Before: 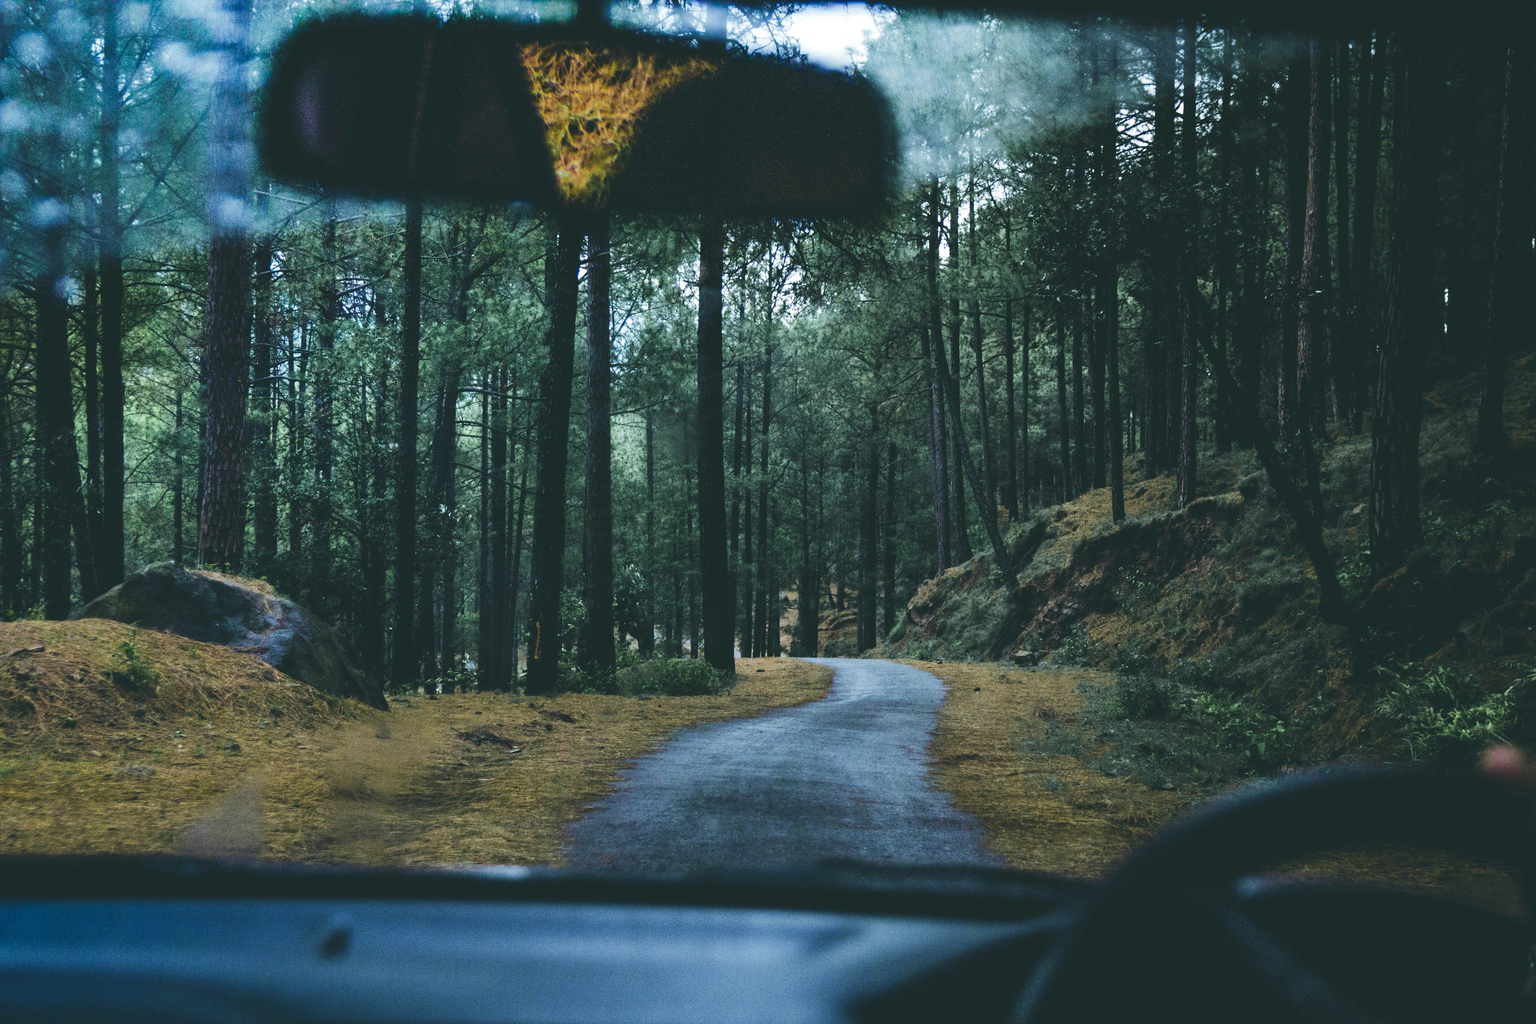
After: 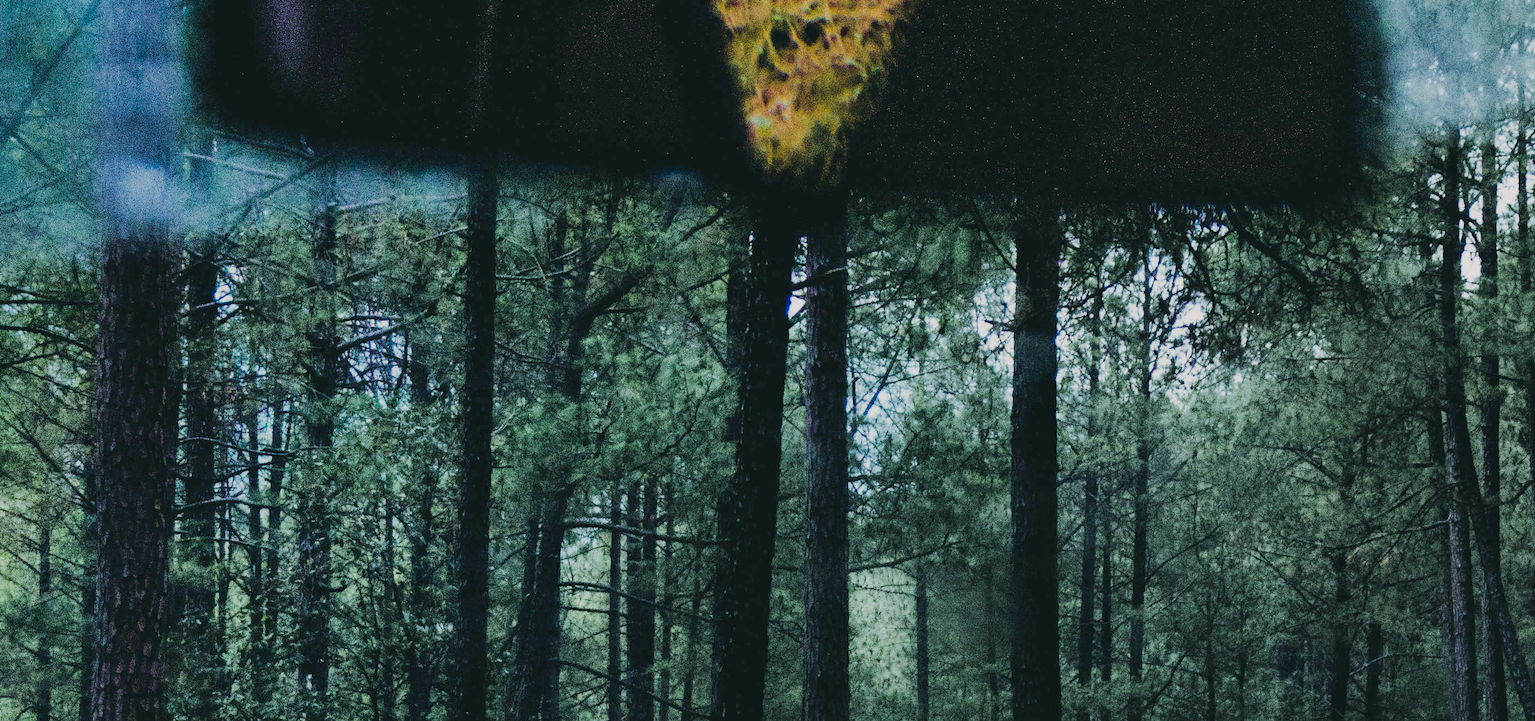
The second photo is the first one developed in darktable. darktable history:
tone equalizer: on, module defaults
filmic rgb: black relative exposure -7.65 EV, white relative exposure 4.56 EV, hardness 3.61
crop: left 10.121%, top 10.631%, right 36.218%, bottom 51.526%
haze removal: compatibility mode true, adaptive false
